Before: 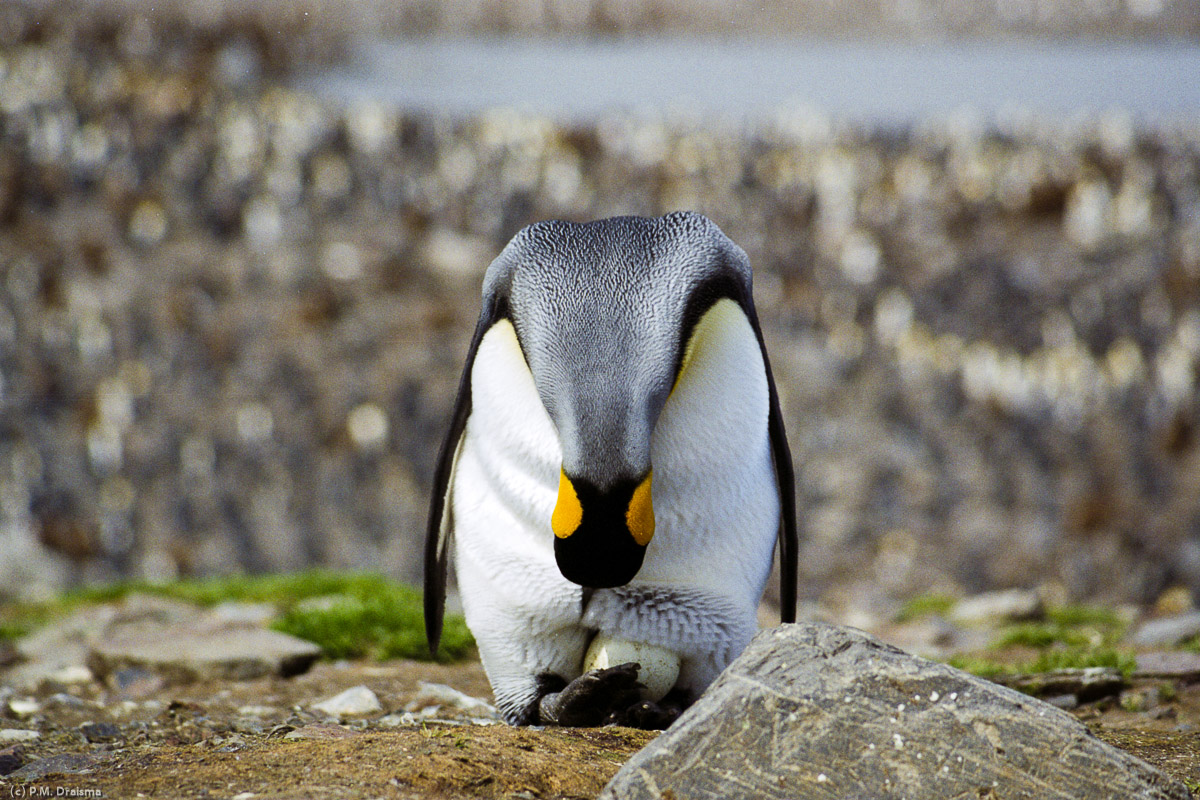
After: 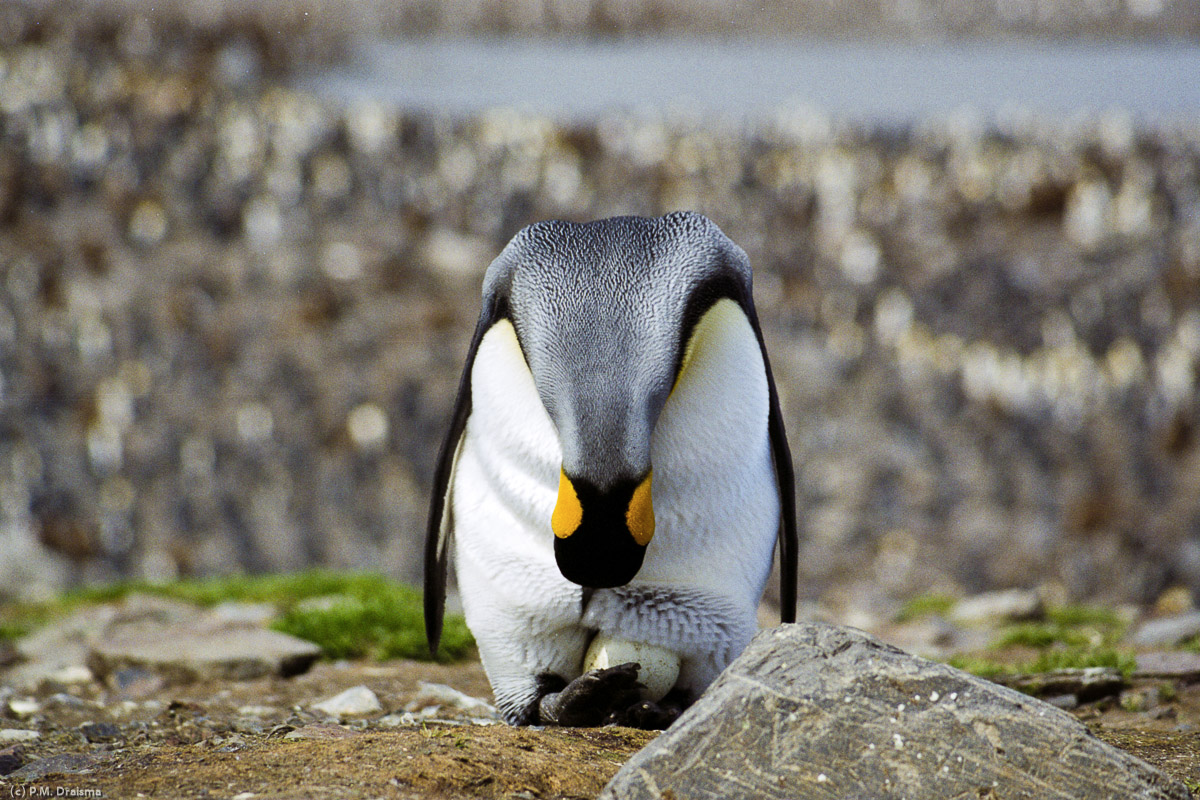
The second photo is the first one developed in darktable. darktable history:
color zones: curves: ch1 [(0, 0.469) (0.01, 0.469) (0.12, 0.446) (0.248, 0.469) (0.5, 0.5) (0.748, 0.5) (0.99, 0.469) (1, 0.469)]
shadows and highlights: white point adjustment 0.154, highlights -69.02, soften with gaussian
